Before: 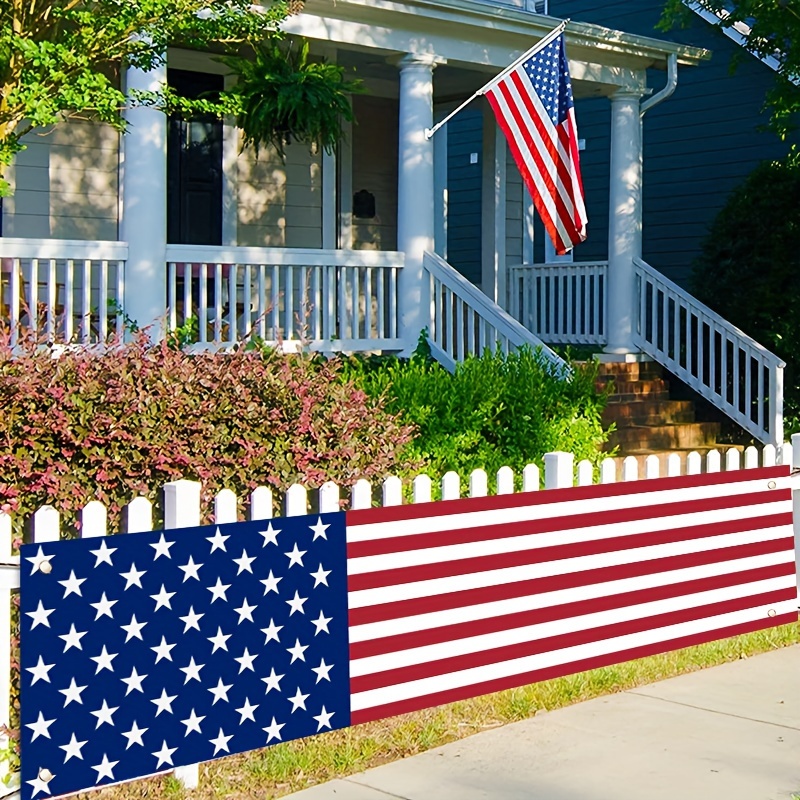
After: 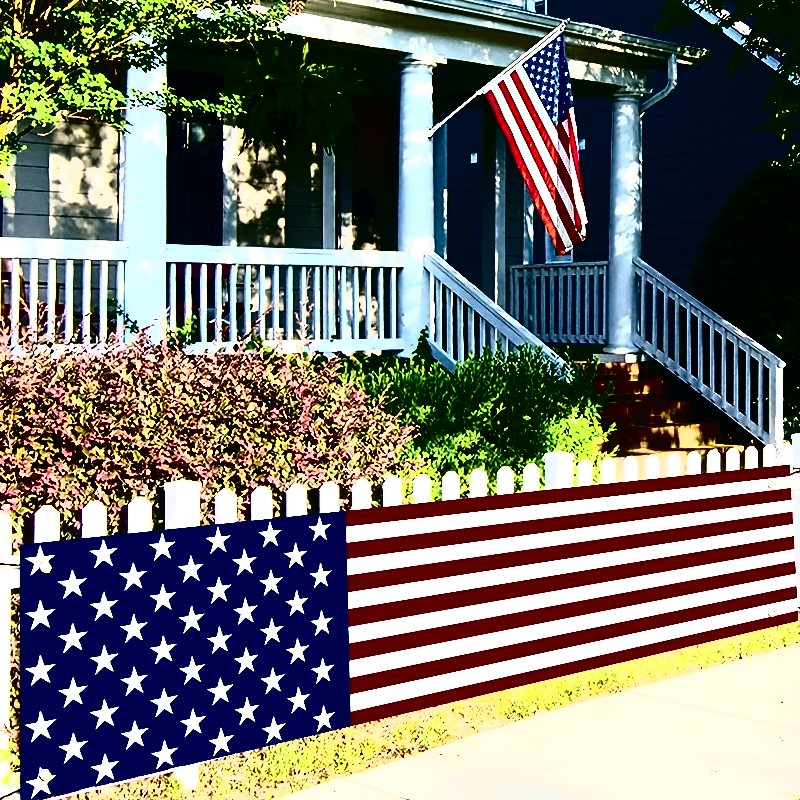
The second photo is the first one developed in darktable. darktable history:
tone equalizer: -8 EV -0.406 EV, -7 EV -0.412 EV, -6 EV -0.354 EV, -5 EV -0.193 EV, -3 EV 0.248 EV, -2 EV 0.363 EV, -1 EV 0.385 EV, +0 EV 0.392 EV
exposure: exposure 0.151 EV, compensate highlight preservation false
tone curve: curves: ch0 [(0, 0) (0.003, 0.005) (0.011, 0.005) (0.025, 0.006) (0.044, 0.008) (0.069, 0.01) (0.1, 0.012) (0.136, 0.015) (0.177, 0.019) (0.224, 0.017) (0.277, 0.015) (0.335, 0.018) (0.399, 0.043) (0.468, 0.118) (0.543, 0.349) (0.623, 0.591) (0.709, 0.88) (0.801, 0.983) (0.898, 0.973) (1, 1)], color space Lab, independent channels
